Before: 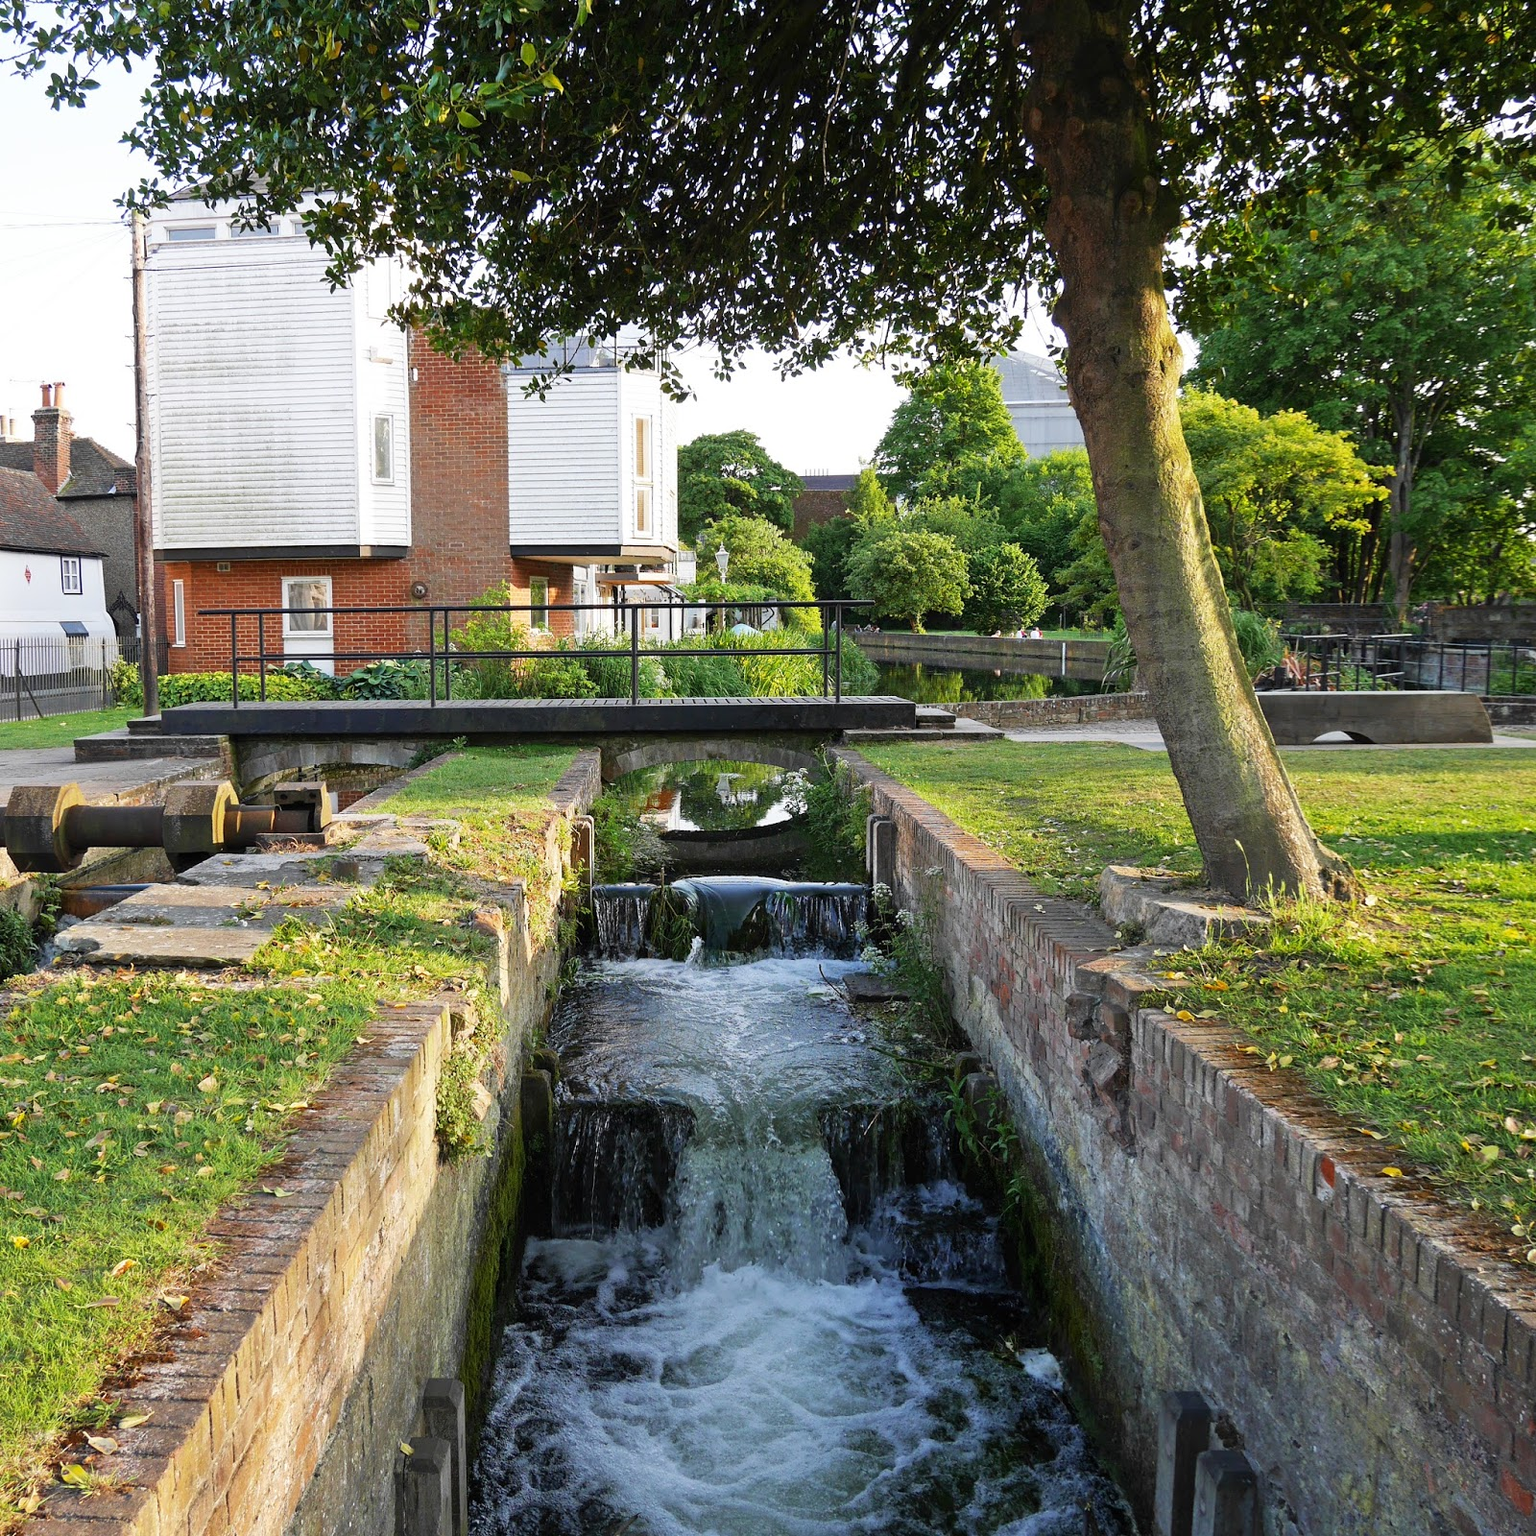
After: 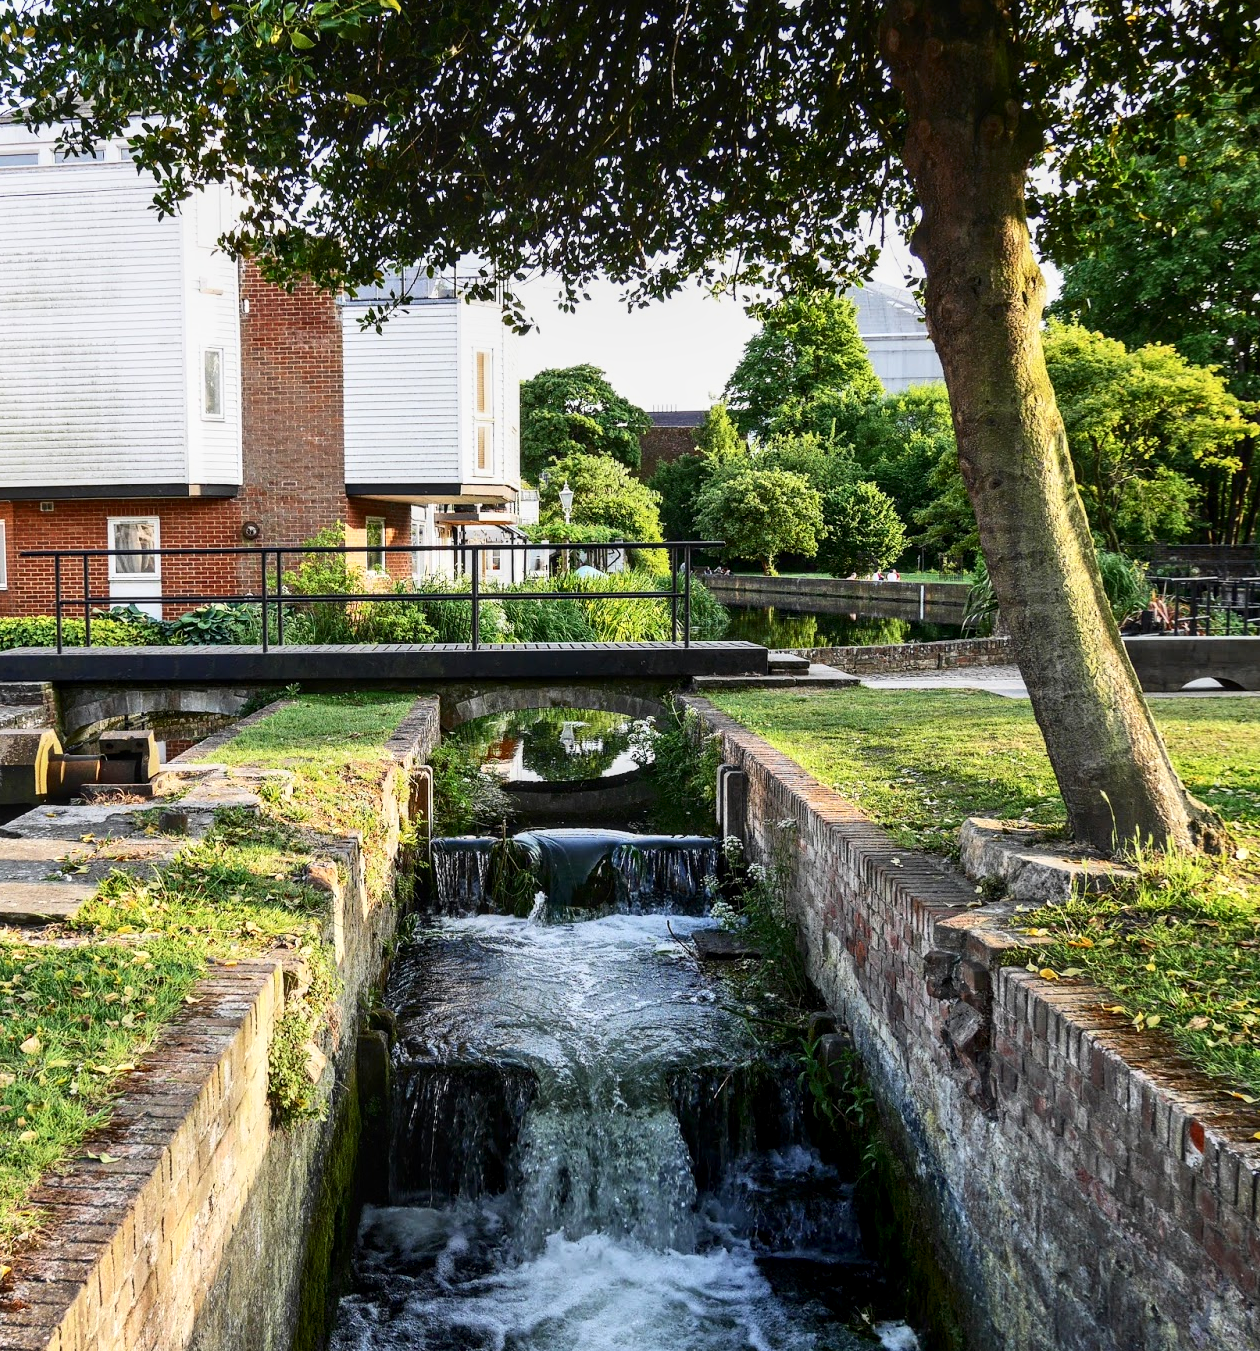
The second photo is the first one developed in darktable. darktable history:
crop: left 11.643%, top 5.269%, right 9.553%, bottom 10.261%
contrast brightness saturation: contrast 0.282
local contrast: on, module defaults
